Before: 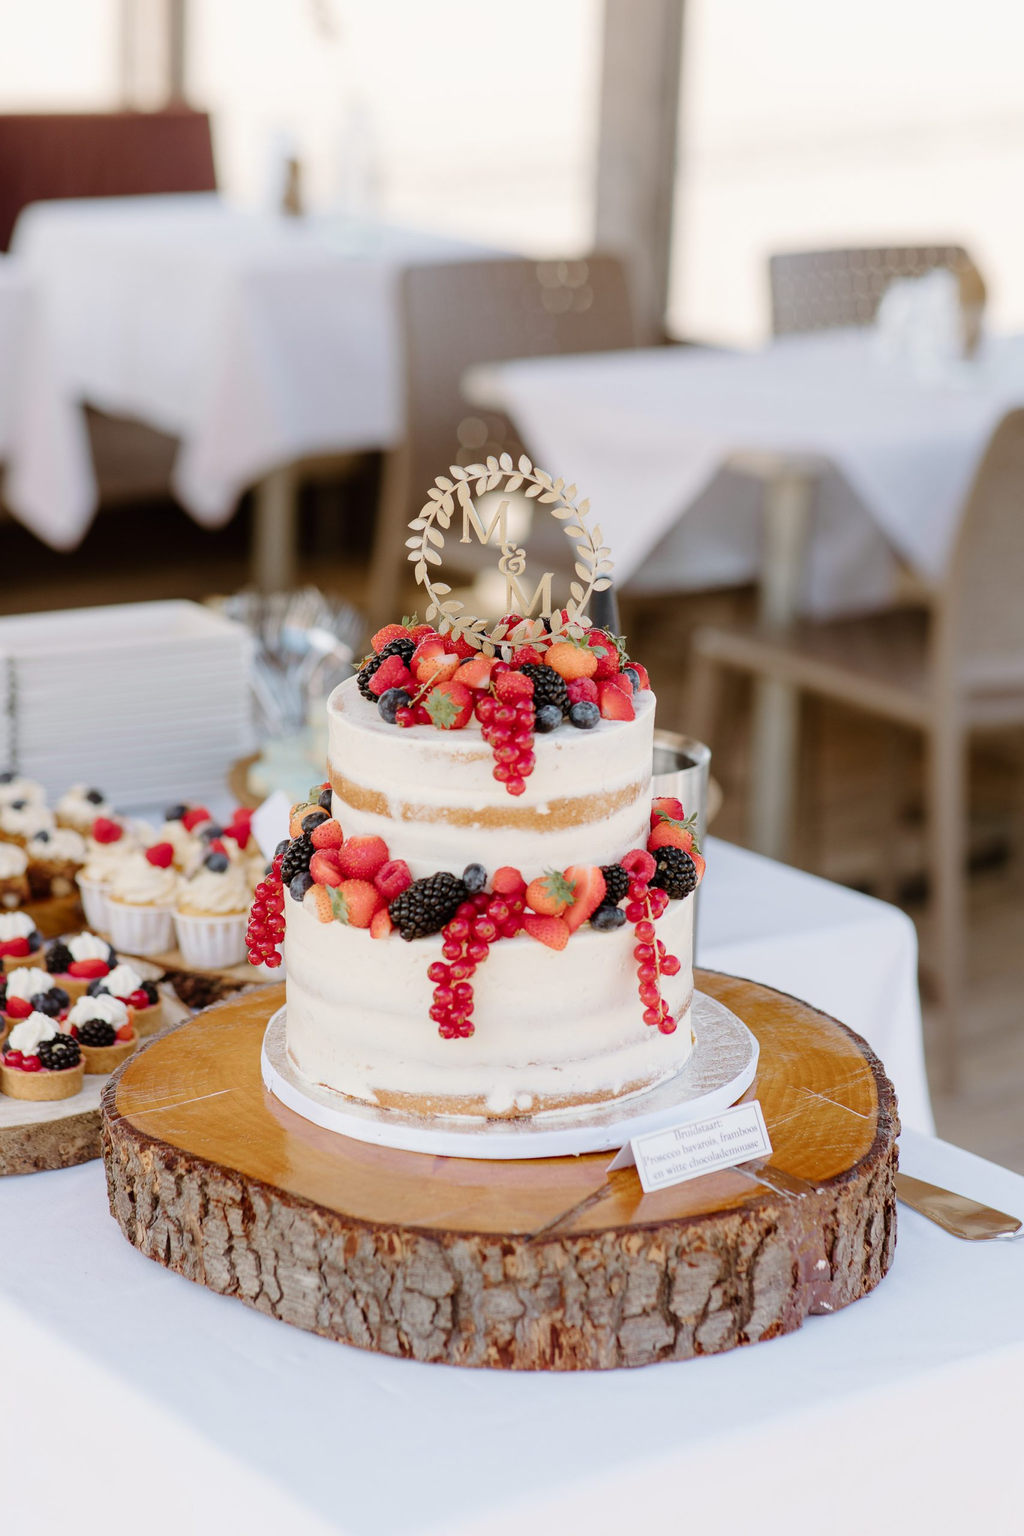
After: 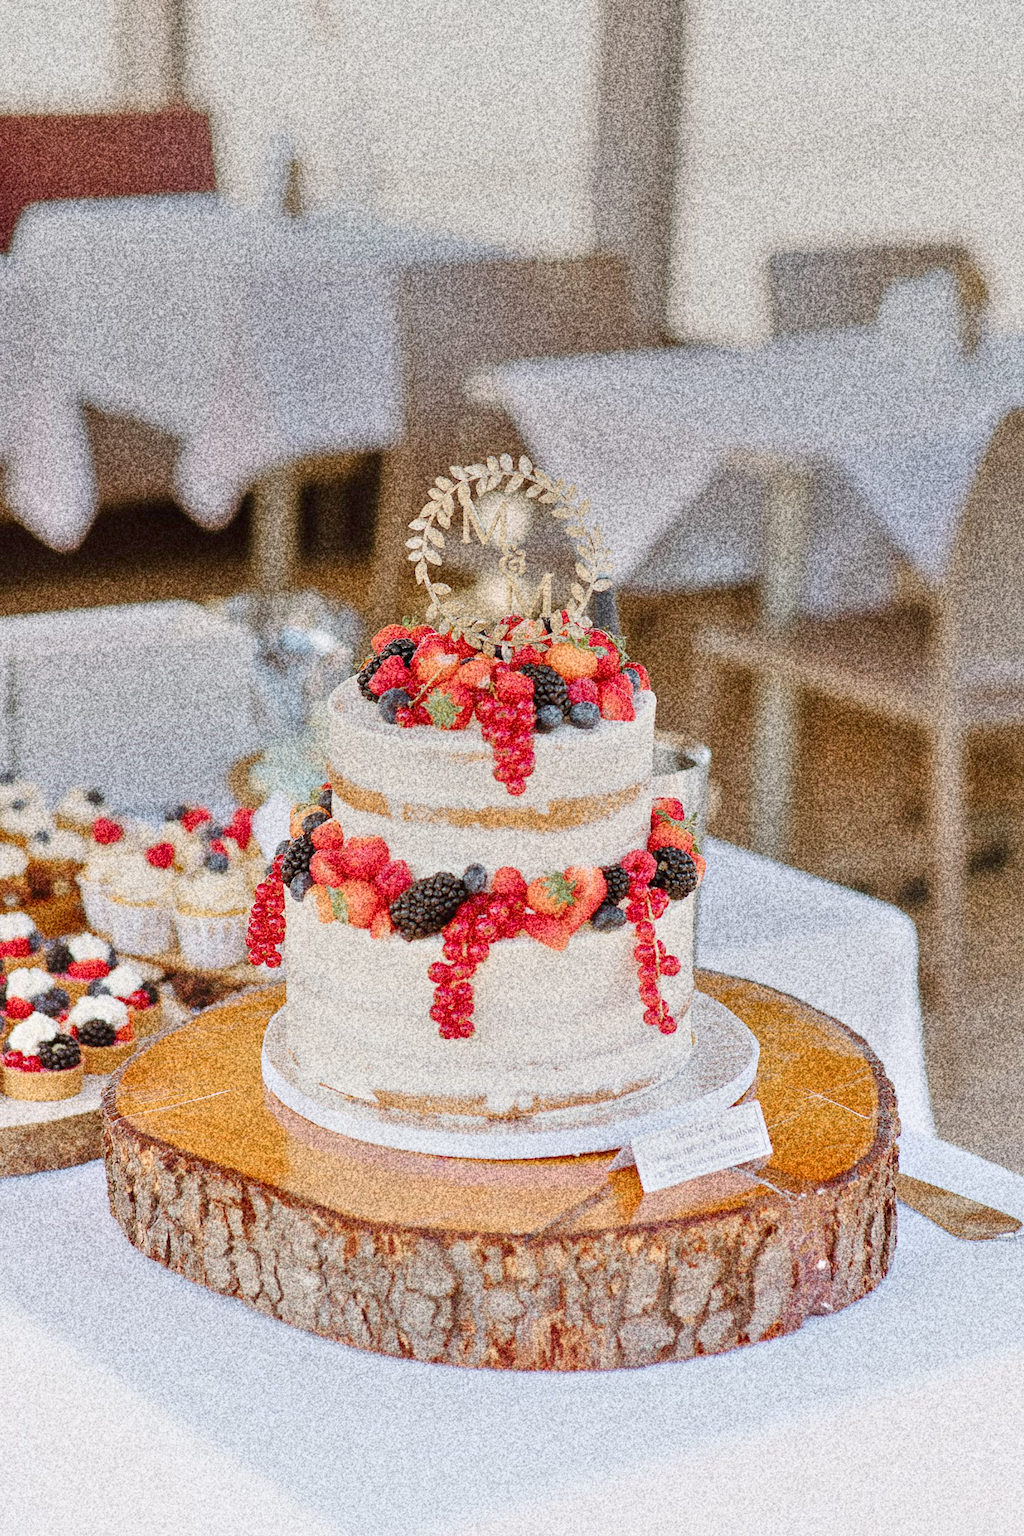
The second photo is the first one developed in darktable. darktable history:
grain: coarseness 30.02 ISO, strength 100%
graduated density: on, module defaults
tone equalizer: -8 EV 2 EV, -7 EV 2 EV, -6 EV 2 EV, -5 EV 2 EV, -4 EV 2 EV, -3 EV 1.5 EV, -2 EV 1 EV, -1 EV 0.5 EV
